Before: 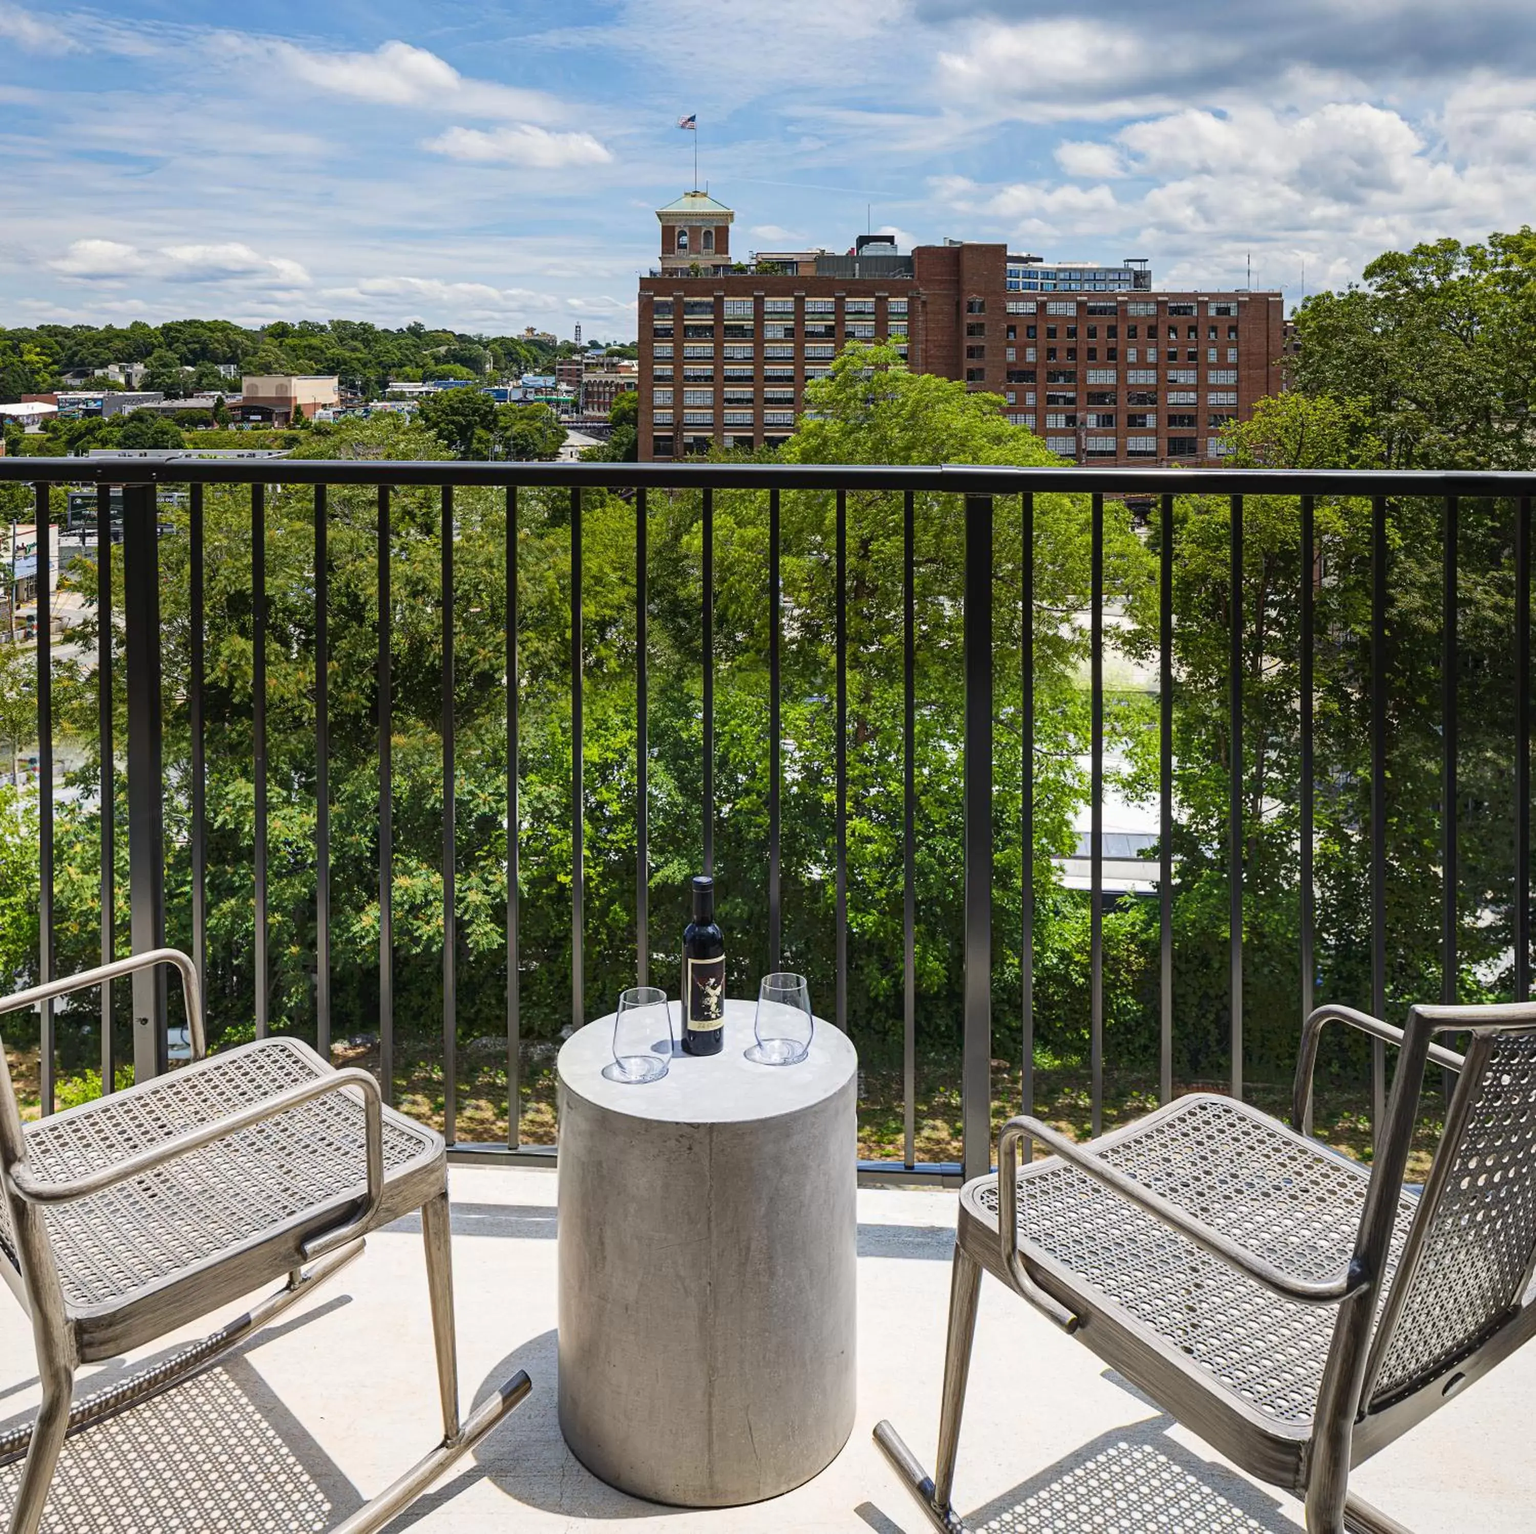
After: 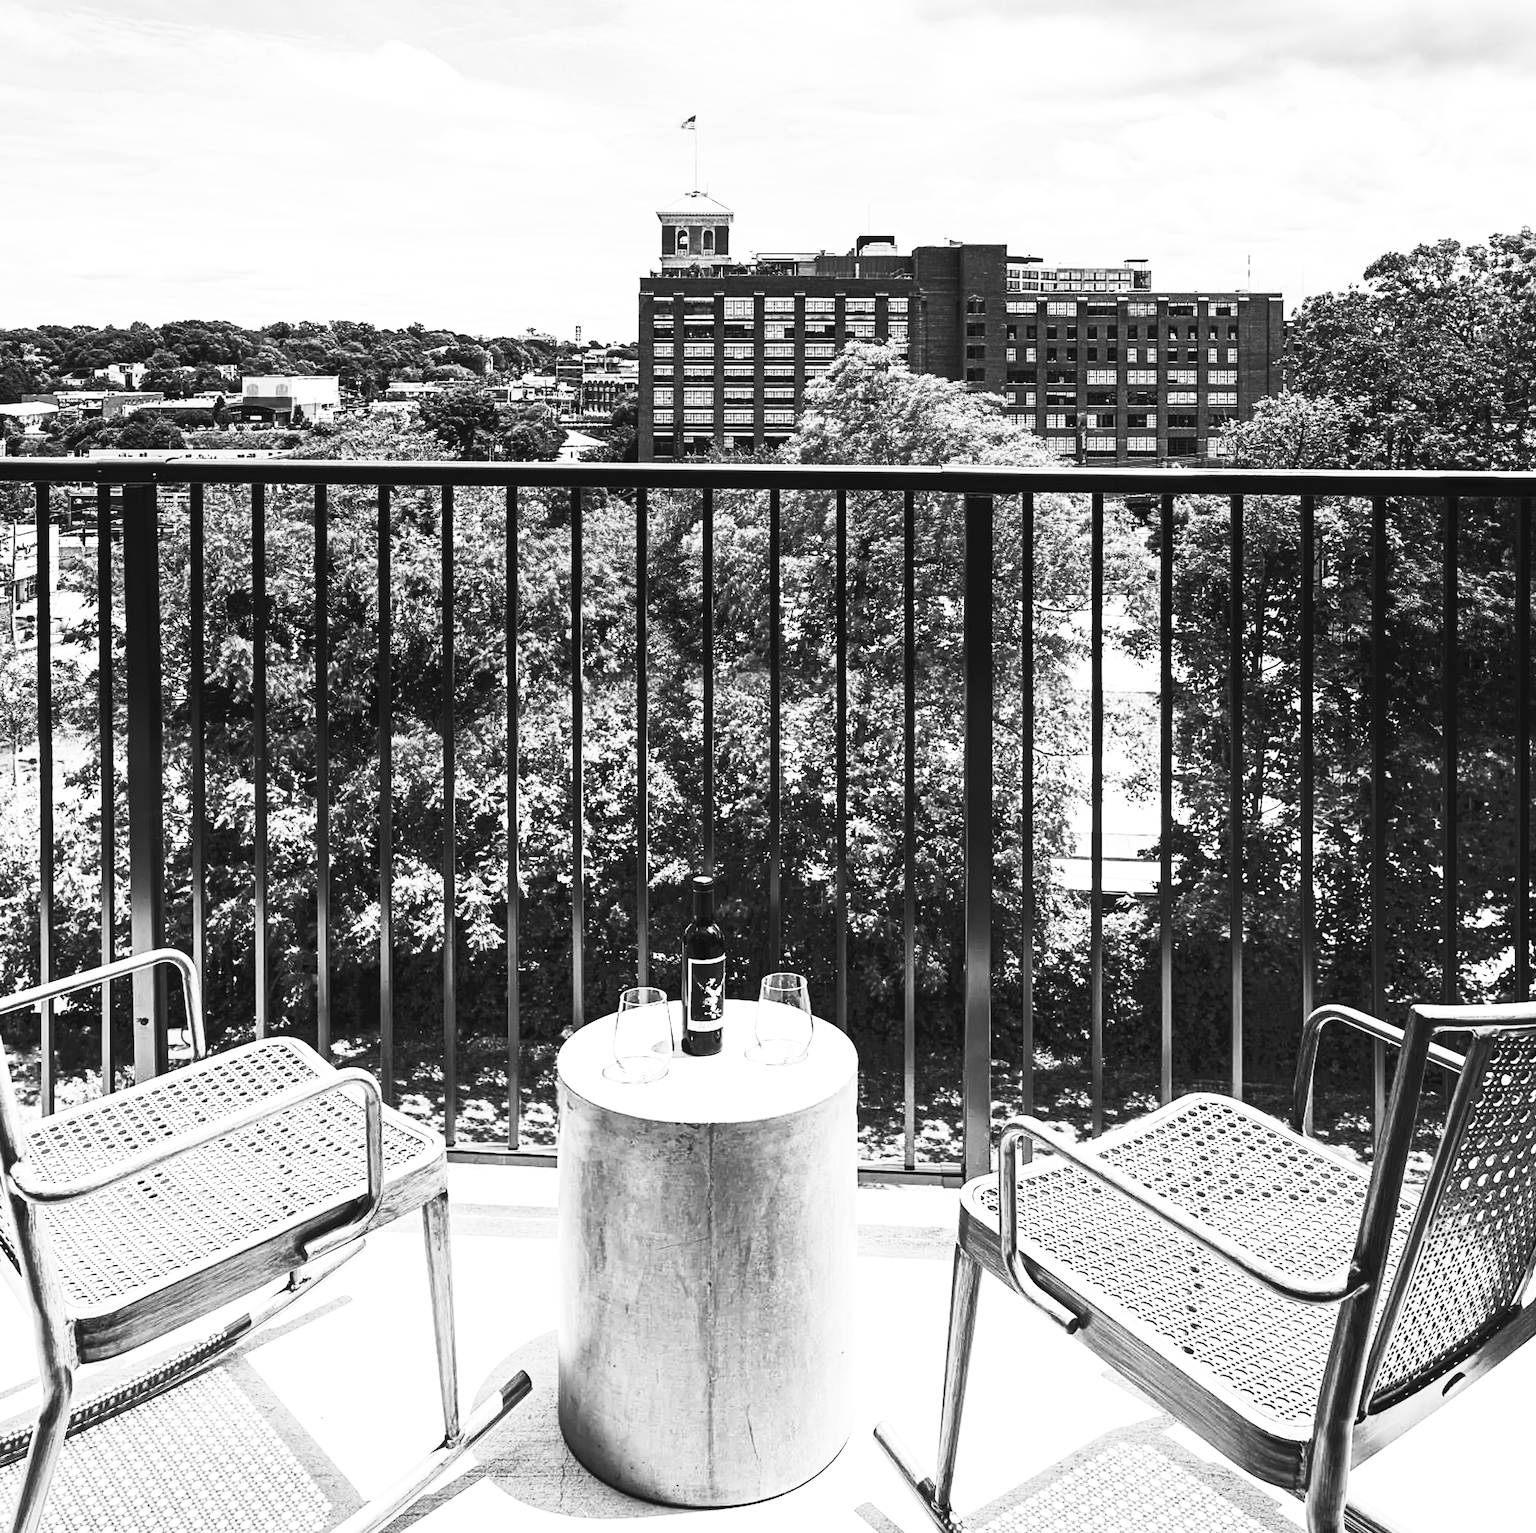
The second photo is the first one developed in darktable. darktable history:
tone equalizer: -8 EV -0.75 EV, -7 EV -0.7 EV, -6 EV -0.6 EV, -5 EV -0.4 EV, -3 EV 0.4 EV, -2 EV 0.6 EV, -1 EV 0.7 EV, +0 EV 0.75 EV, edges refinement/feathering 500, mask exposure compensation -1.57 EV, preserve details no
contrast brightness saturation: contrast 0.53, brightness 0.47, saturation -1
